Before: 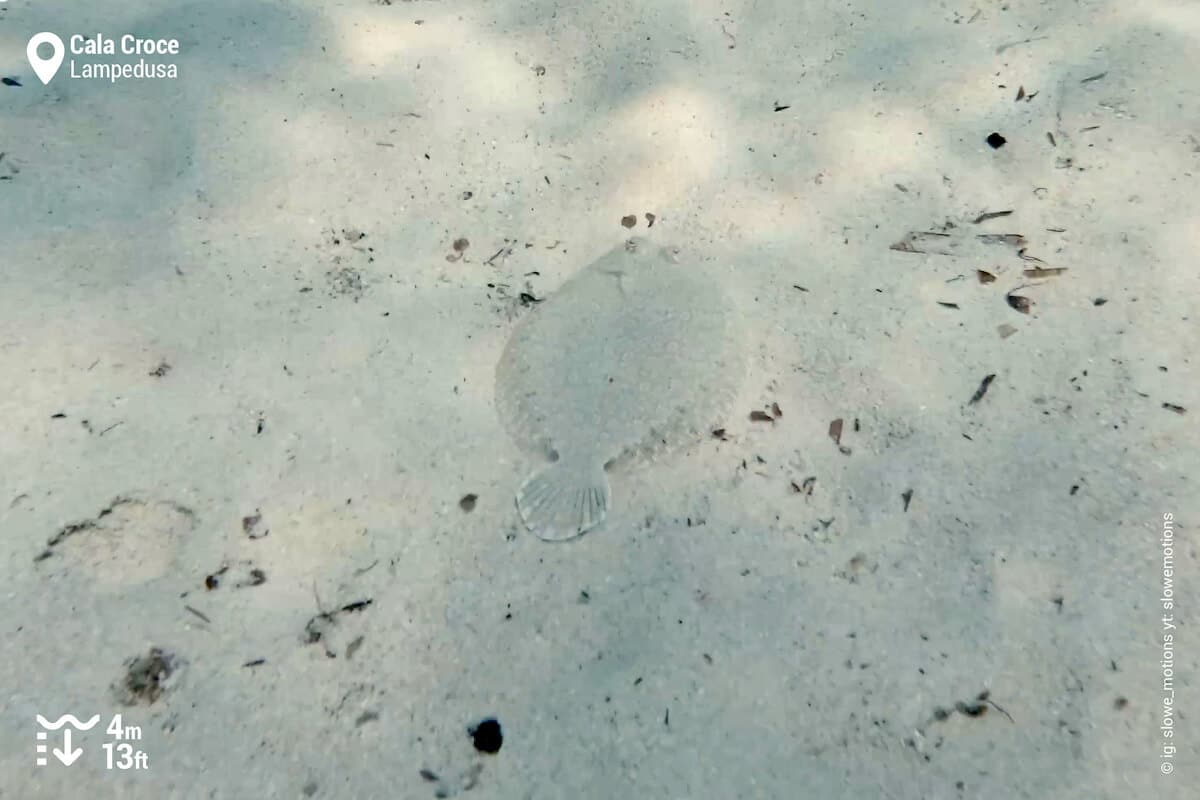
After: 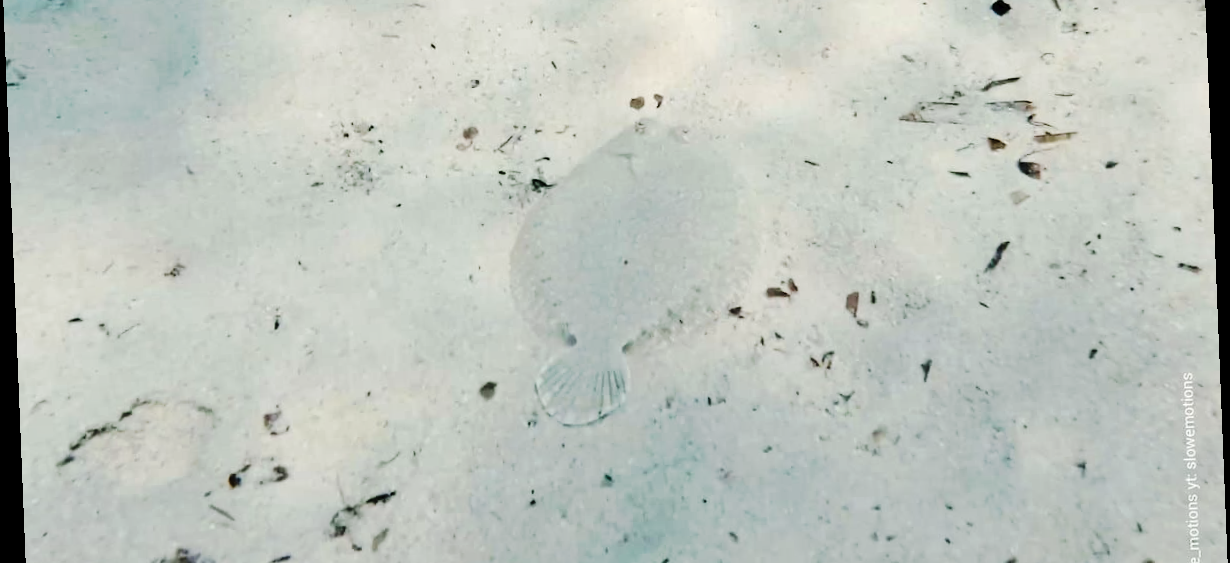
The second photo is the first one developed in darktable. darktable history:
tone equalizer: on, module defaults
crop: top 16.727%, bottom 16.727%
tone curve: curves: ch0 [(0, 0) (0.003, 0.018) (0.011, 0.021) (0.025, 0.028) (0.044, 0.039) (0.069, 0.05) (0.1, 0.06) (0.136, 0.081) (0.177, 0.117) (0.224, 0.161) (0.277, 0.226) (0.335, 0.315) (0.399, 0.421) (0.468, 0.53) (0.543, 0.627) (0.623, 0.726) (0.709, 0.789) (0.801, 0.859) (0.898, 0.924) (1, 1)], preserve colors none
rotate and perspective: rotation -2.29°, automatic cropping off
